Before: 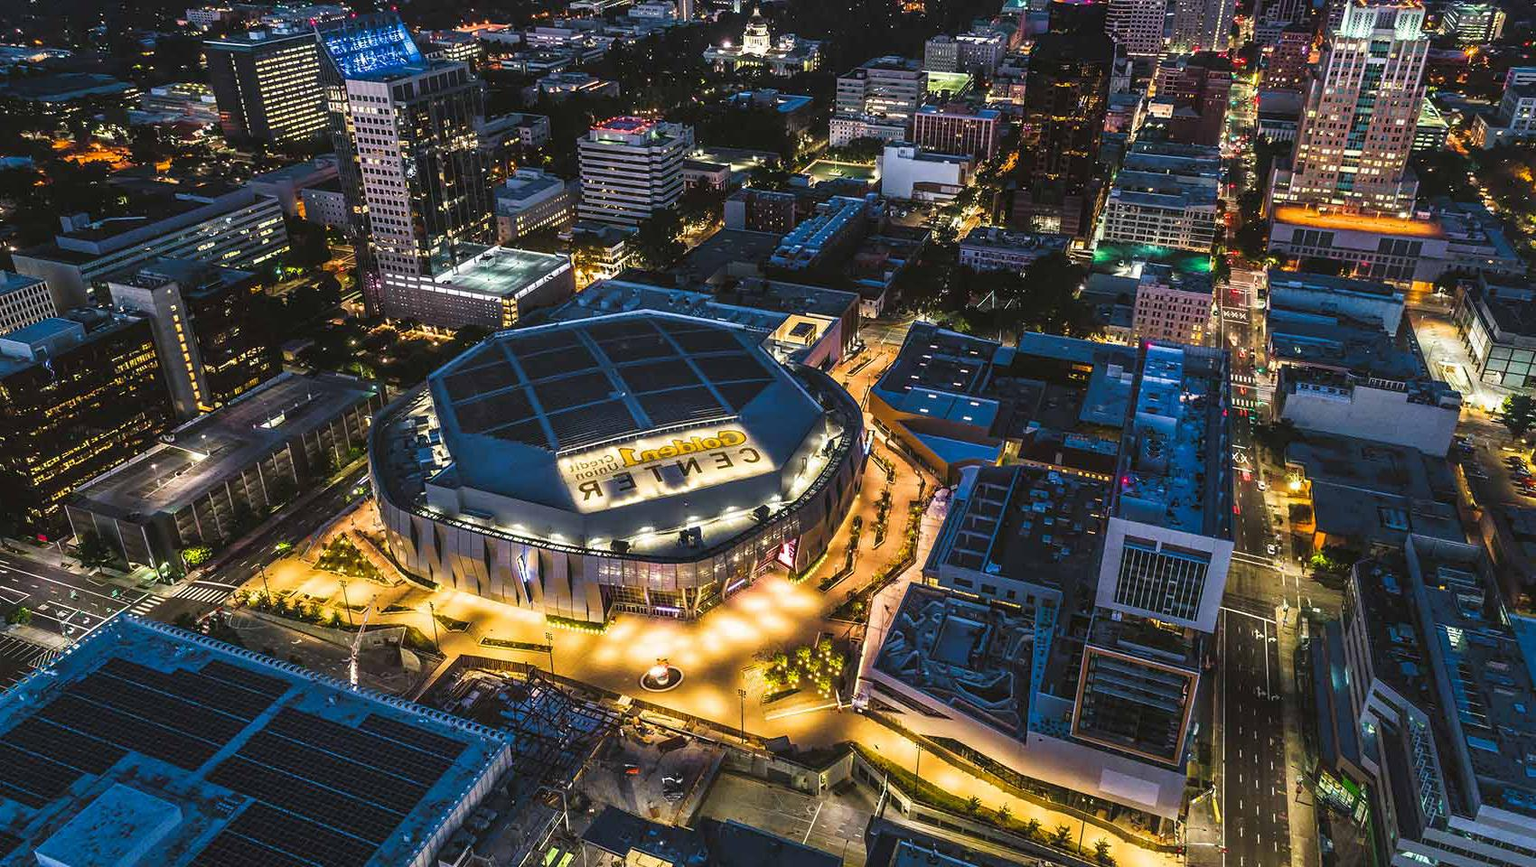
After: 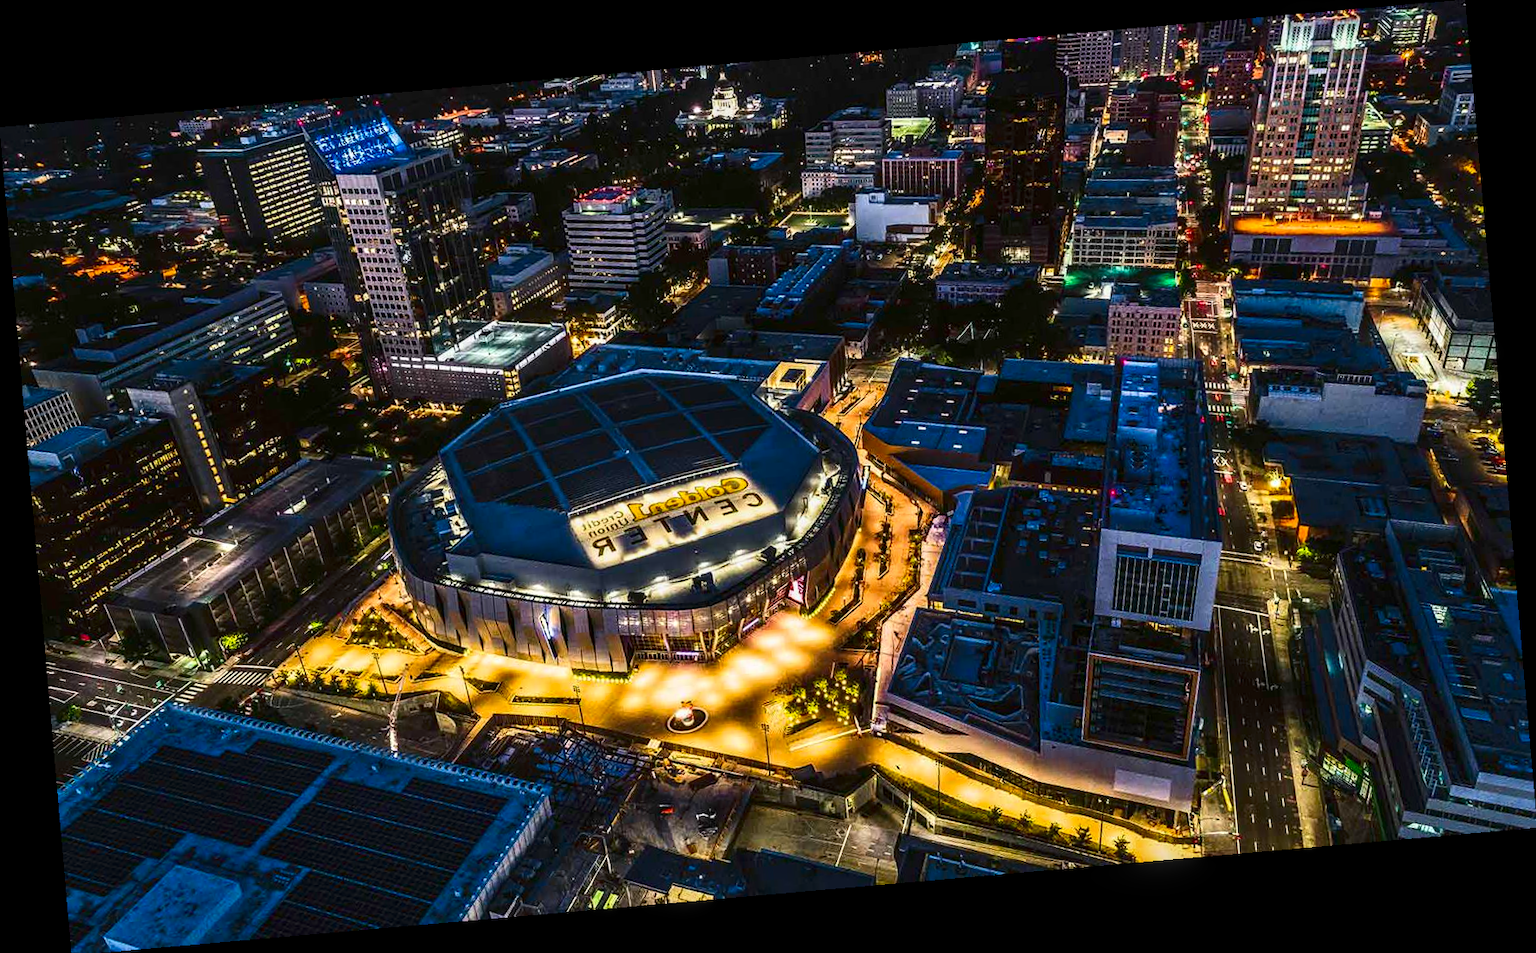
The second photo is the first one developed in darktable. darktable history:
local contrast: on, module defaults
contrast brightness saturation: contrast 0.19, brightness -0.11, saturation 0.21
rotate and perspective: rotation -4.98°, automatic cropping off
